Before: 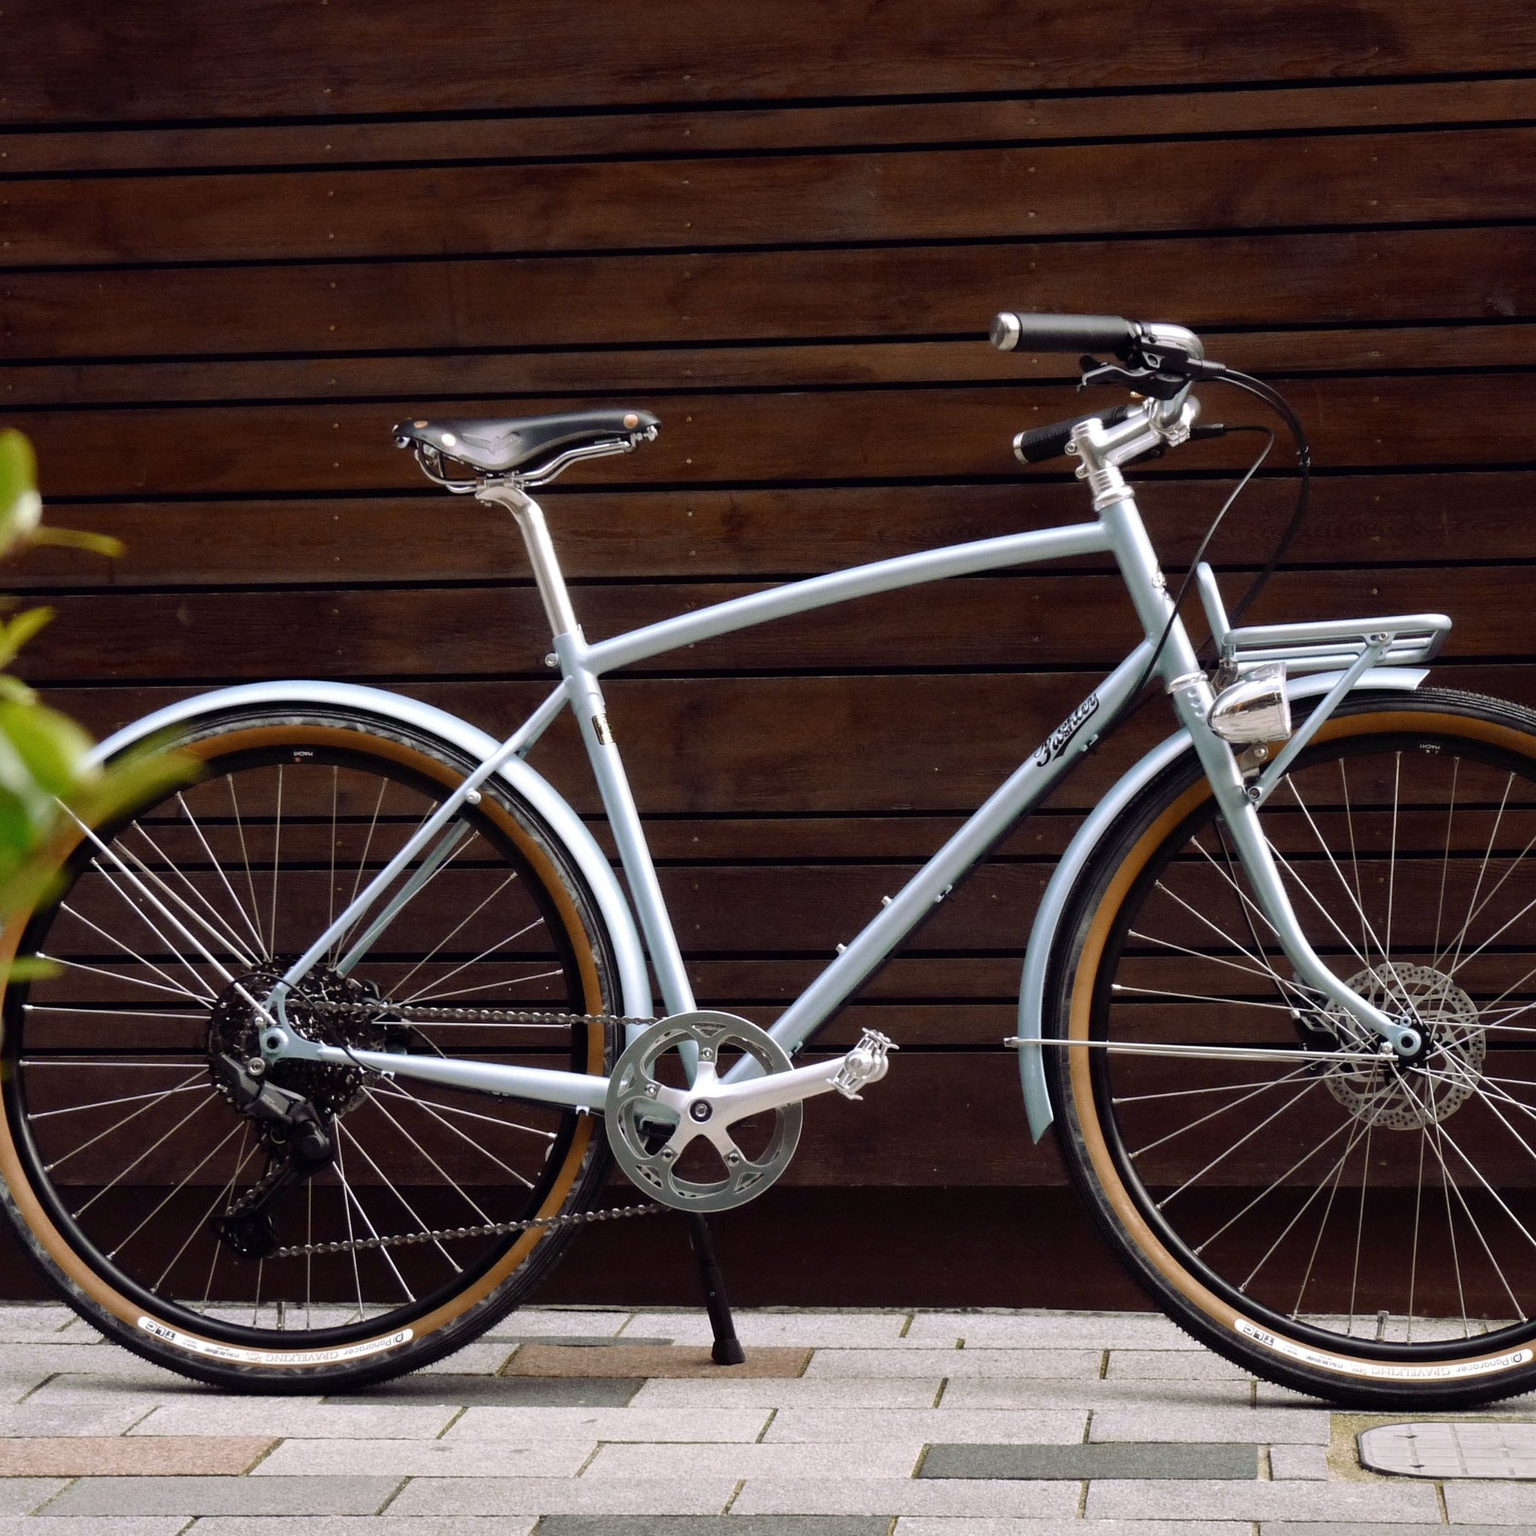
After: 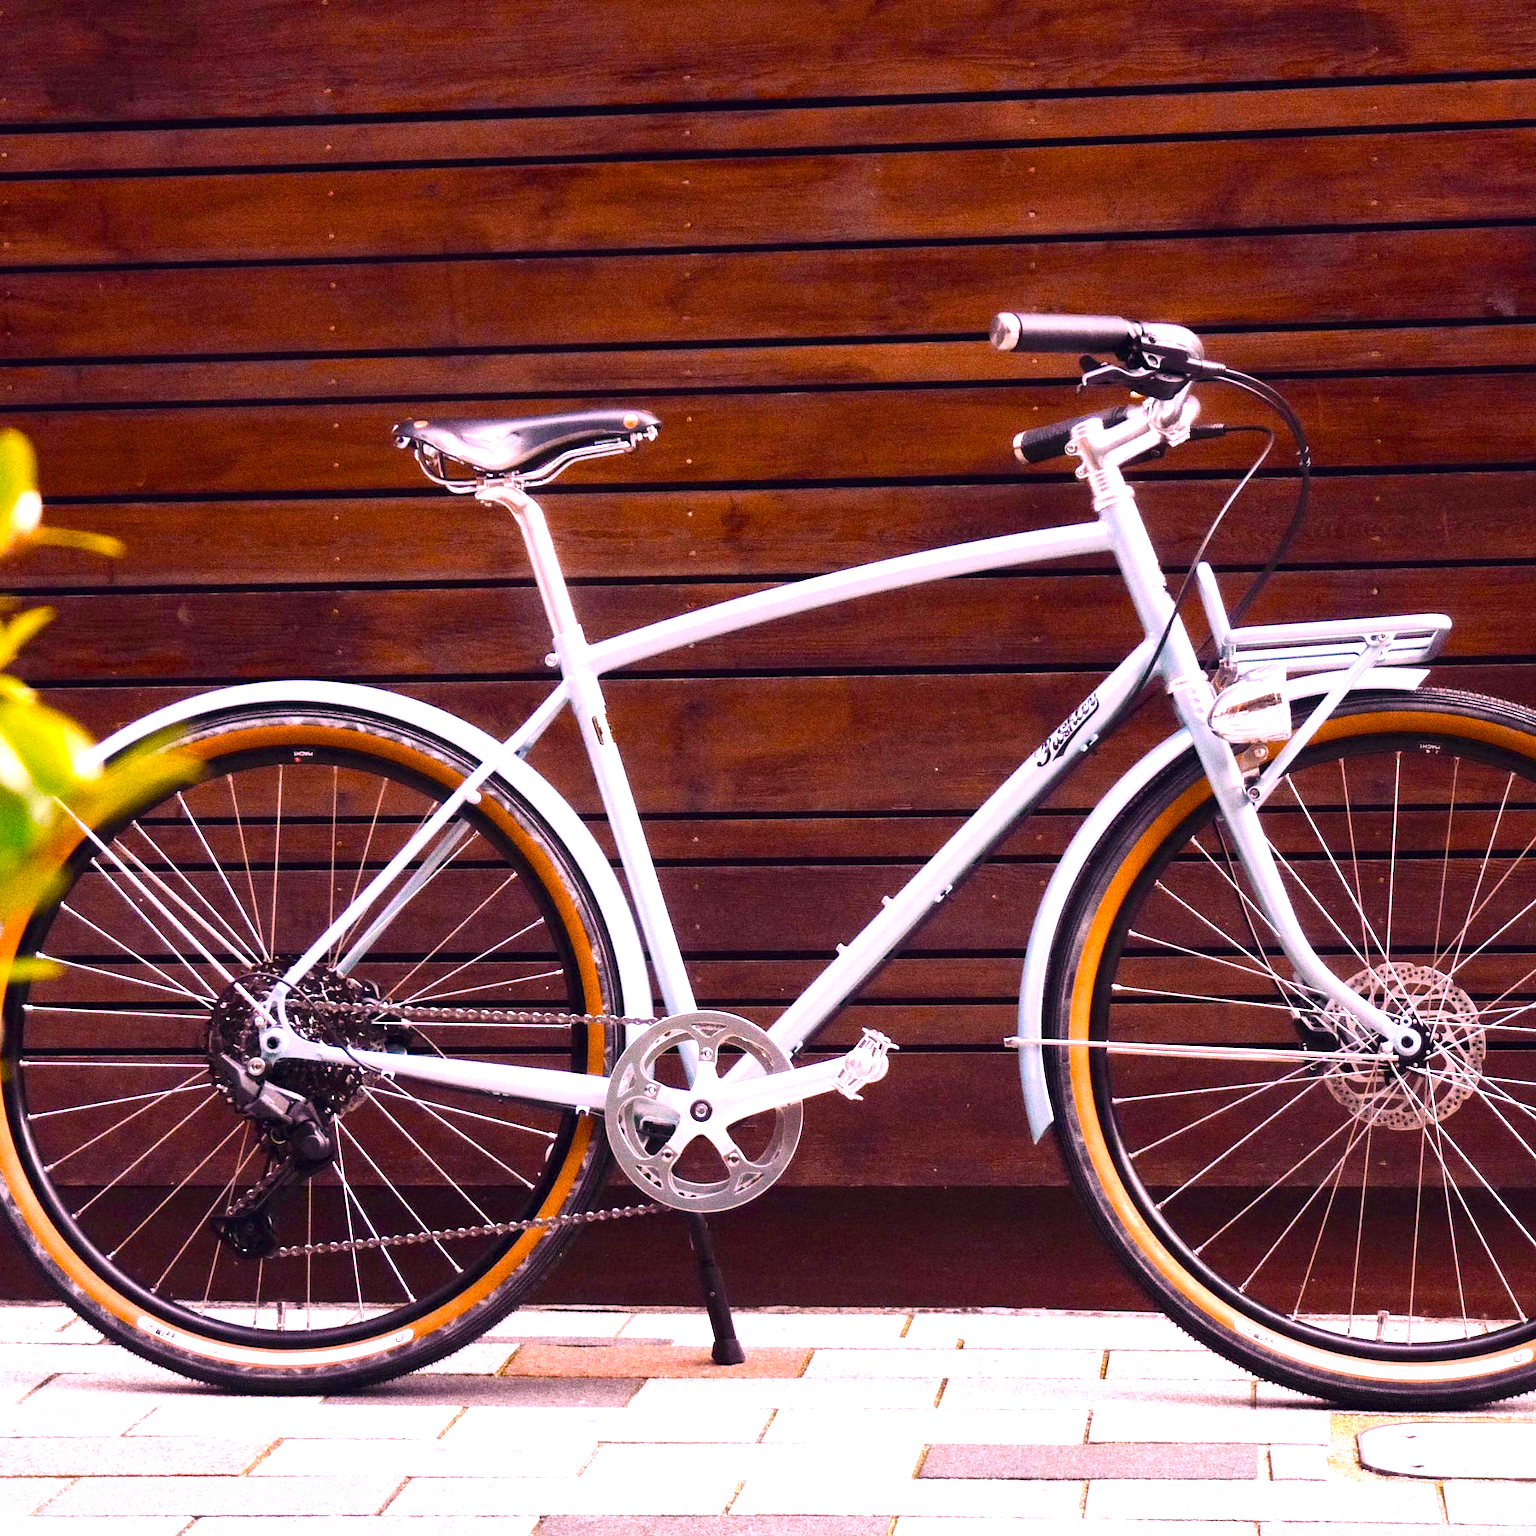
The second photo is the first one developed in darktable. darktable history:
color balance rgb: linear chroma grading › global chroma 15%, perceptual saturation grading › global saturation 30%
white balance: red 1.188, blue 1.11
grain: coarseness 0.09 ISO, strength 40%
exposure: black level correction 0, exposure 1.388 EV, compensate exposure bias true, compensate highlight preservation false
